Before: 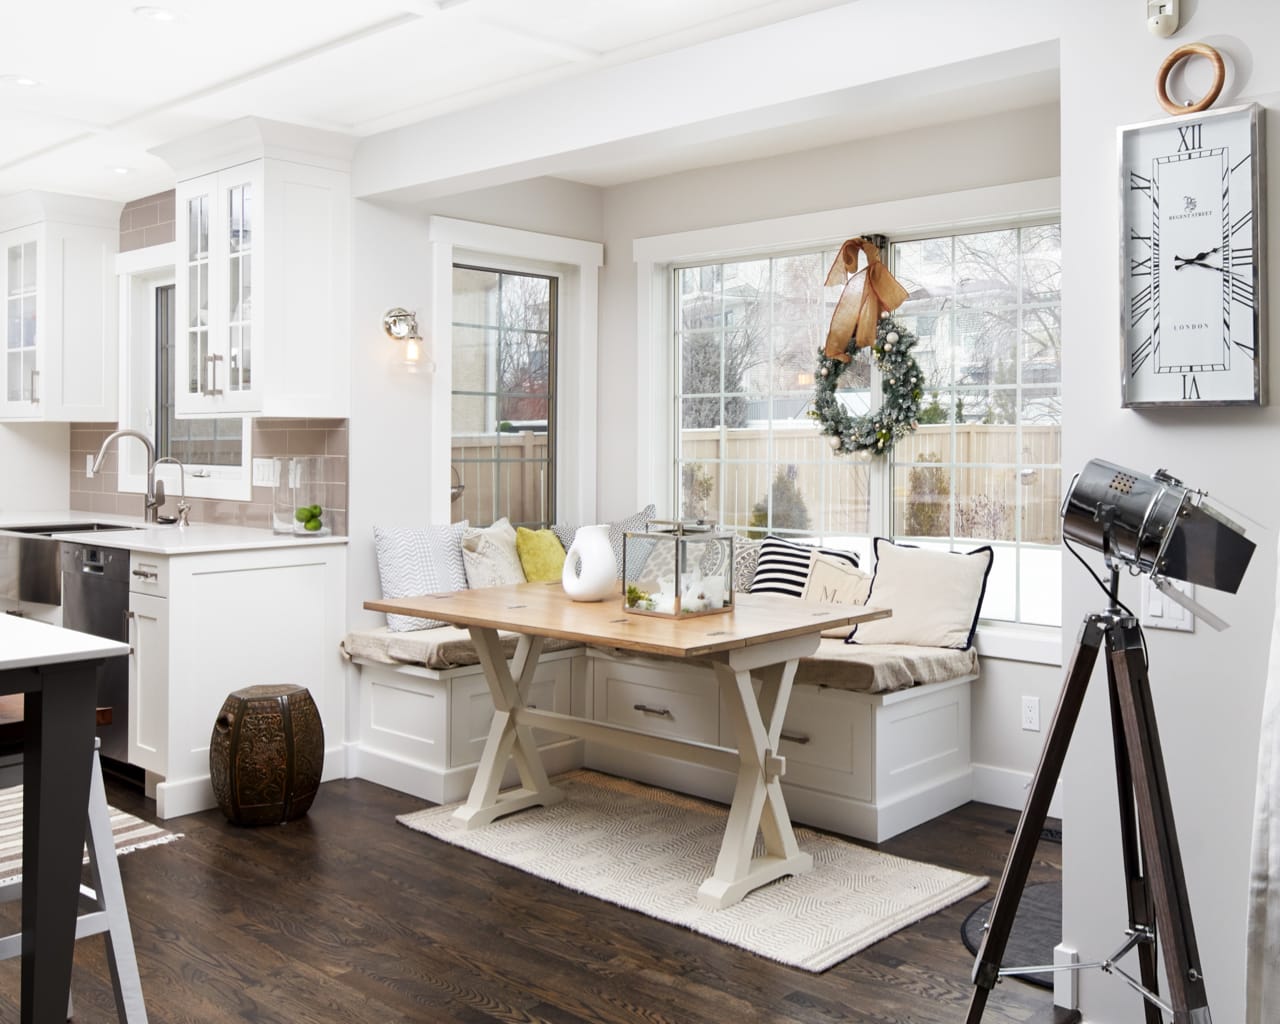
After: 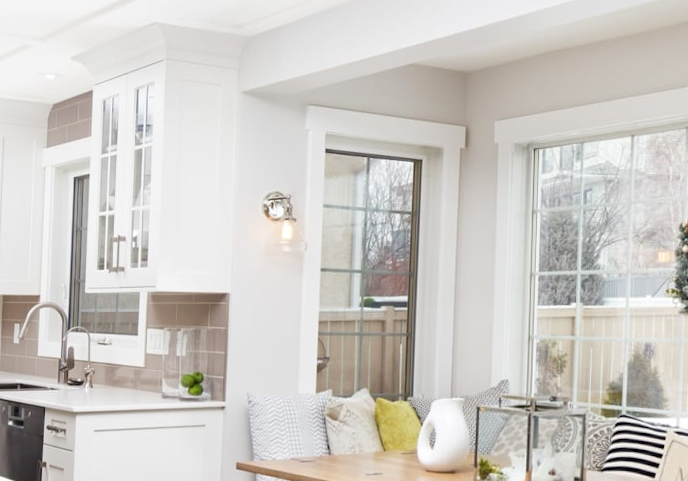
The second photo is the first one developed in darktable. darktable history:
crop and rotate: left 3.047%, top 7.509%, right 42.236%, bottom 37.598%
rotate and perspective: rotation 1.69°, lens shift (vertical) -0.023, lens shift (horizontal) -0.291, crop left 0.025, crop right 0.988, crop top 0.092, crop bottom 0.842
